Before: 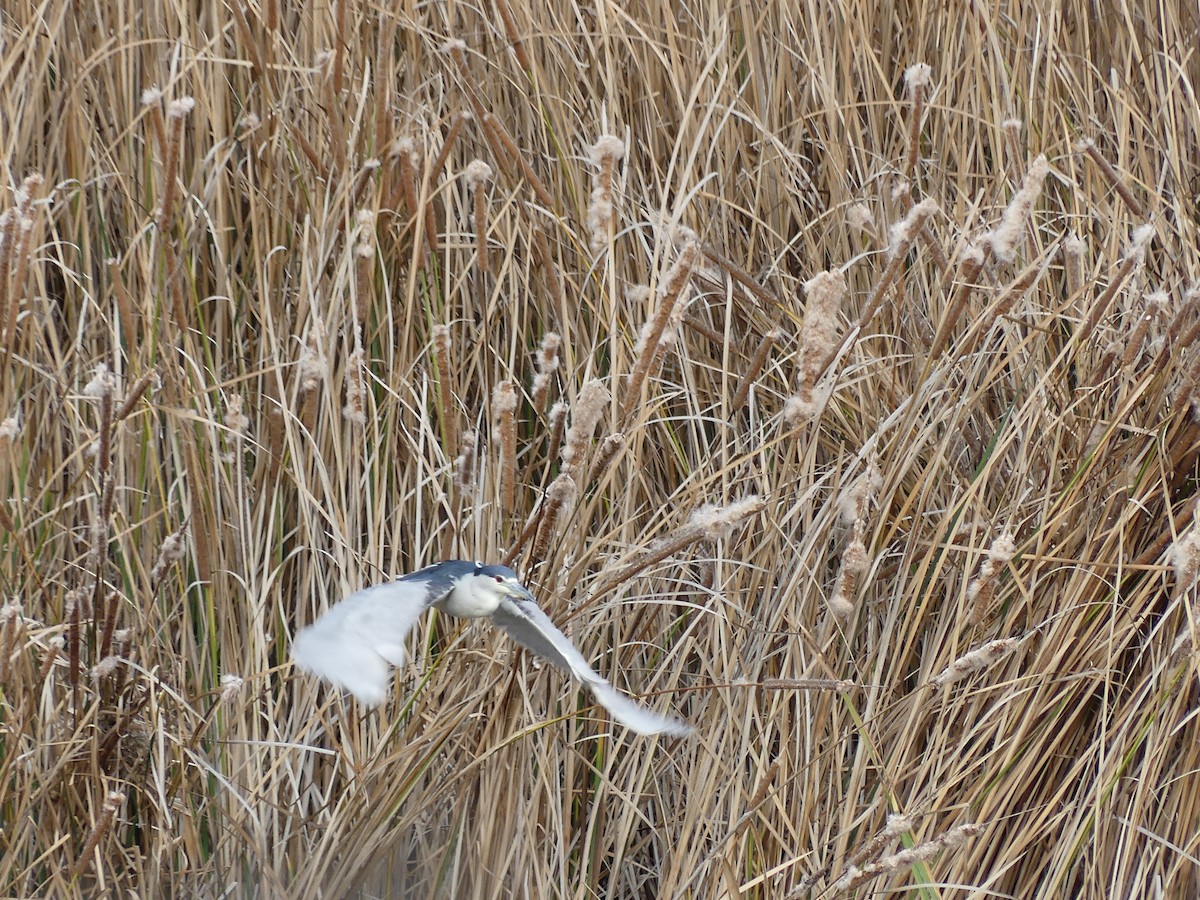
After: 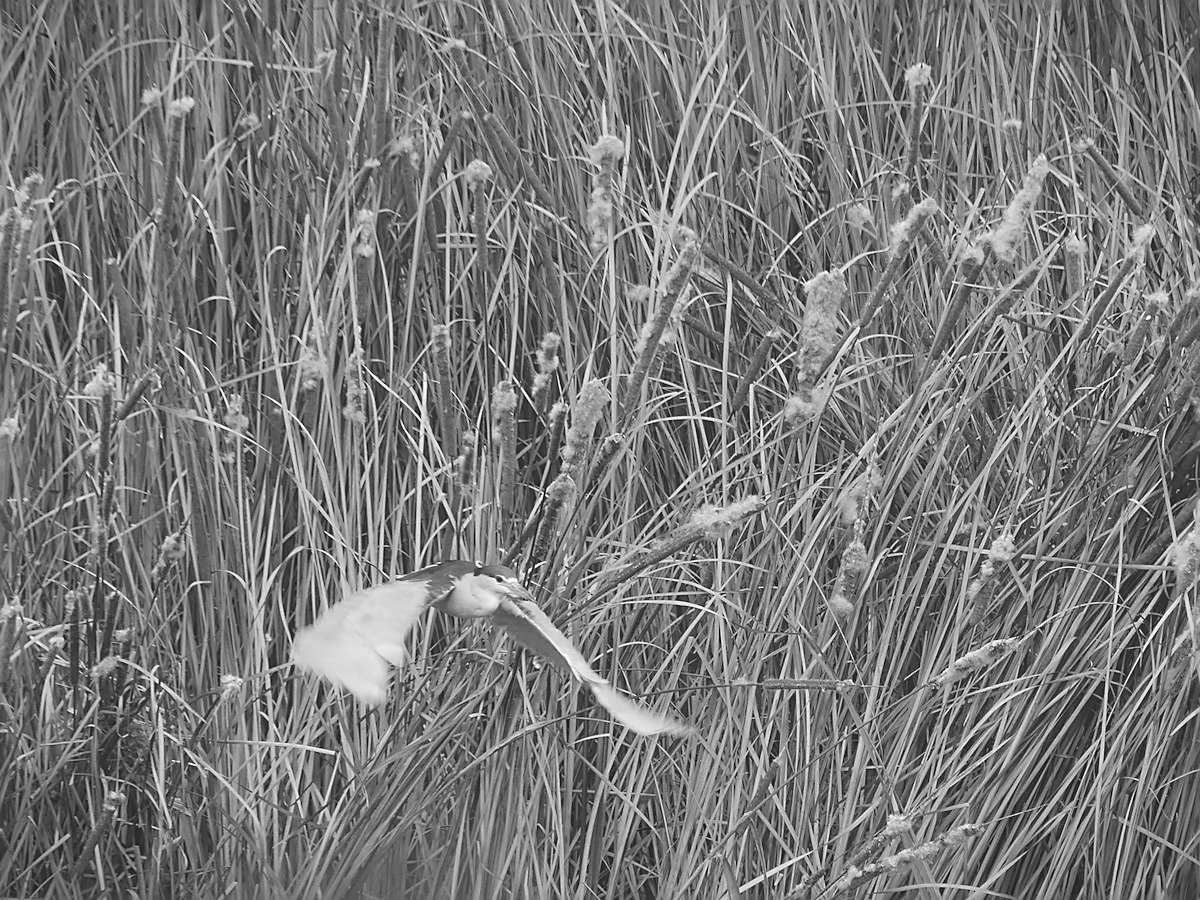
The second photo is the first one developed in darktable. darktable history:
vignetting: fall-off start 100%, brightness -0.406, saturation -0.3, width/height ratio 1.324, dithering 8-bit output, unbound false
sharpen: on, module defaults
color calibration: output gray [0.18, 0.41, 0.41, 0], gray › normalize channels true, illuminant same as pipeline (D50), adaptation XYZ, x 0.346, y 0.359, gamut compression 0
exposure: black level correction -0.03, compensate highlight preservation false
